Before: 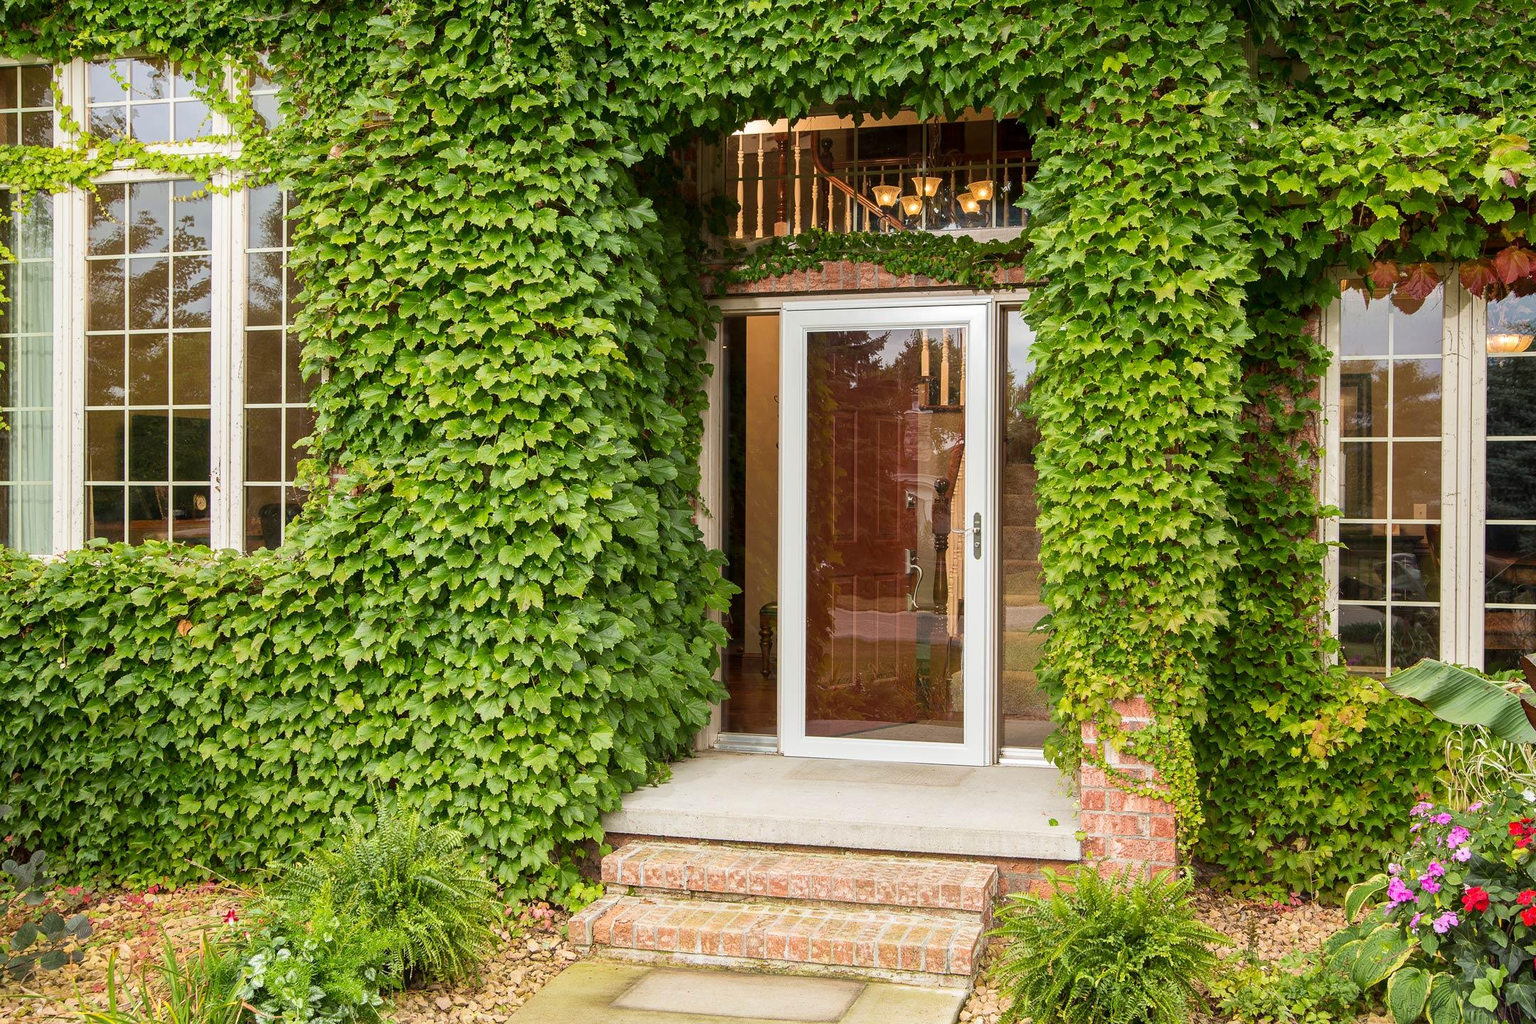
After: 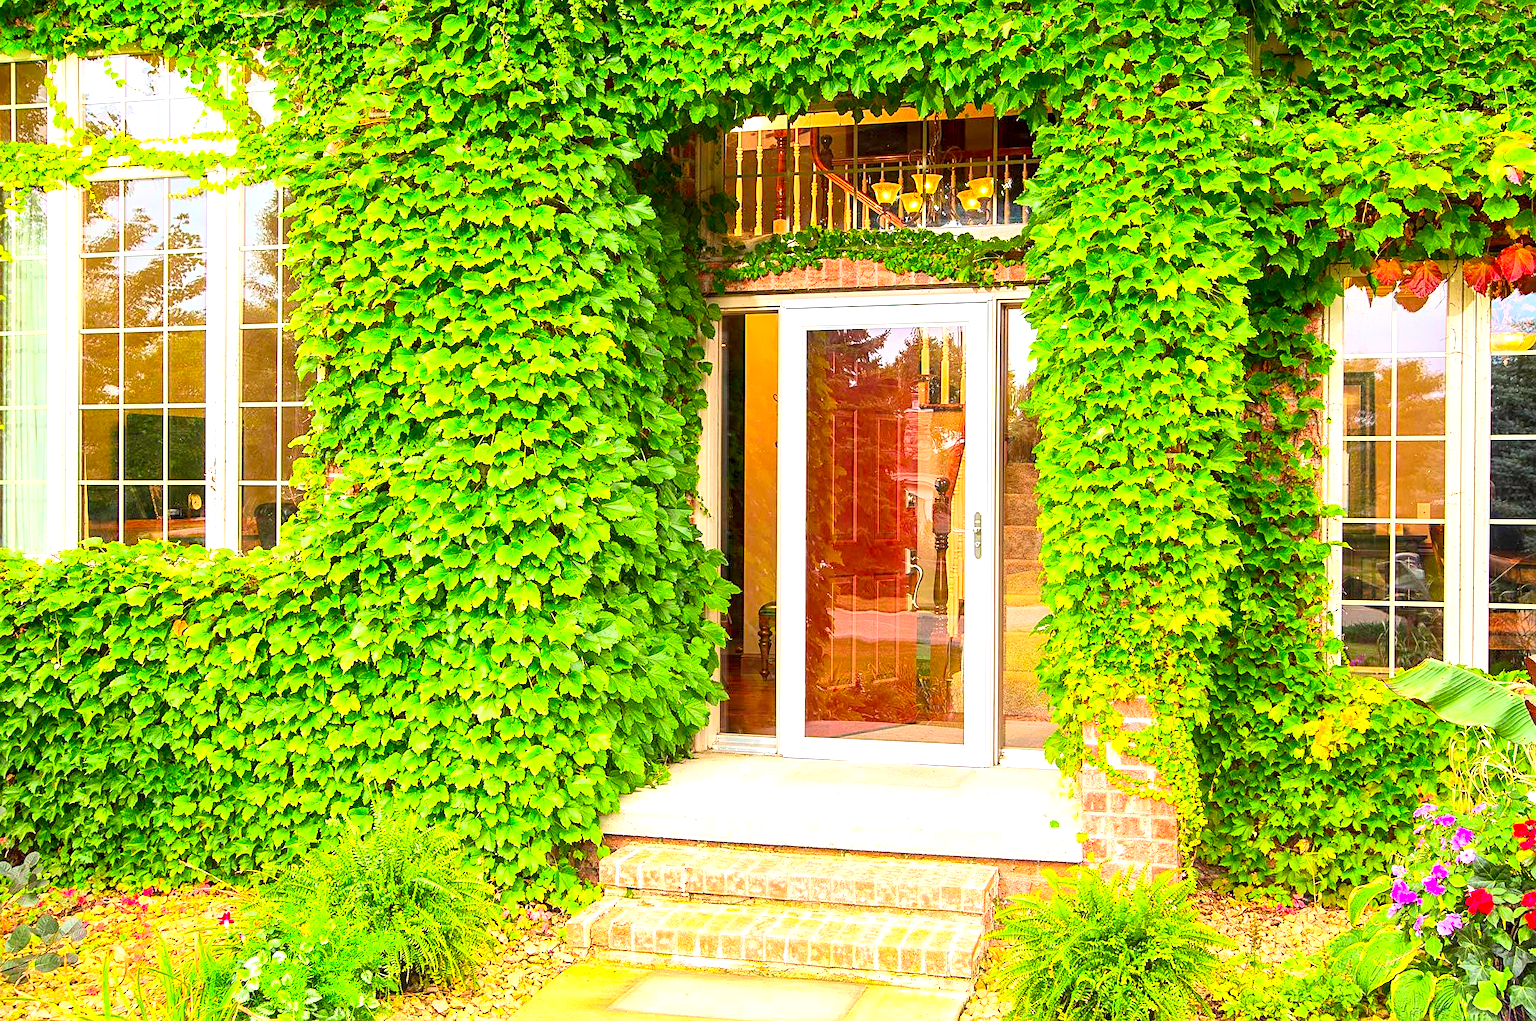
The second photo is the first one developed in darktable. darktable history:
exposure: black level correction 0.001, exposure 1.129 EV, compensate exposure bias true, compensate highlight preservation false
sharpen: on, module defaults
white balance: red 1.009, blue 1.027
crop: left 0.434%, top 0.485%, right 0.244%, bottom 0.386%
contrast brightness saturation: contrast 0.2, brightness 0.2, saturation 0.8
